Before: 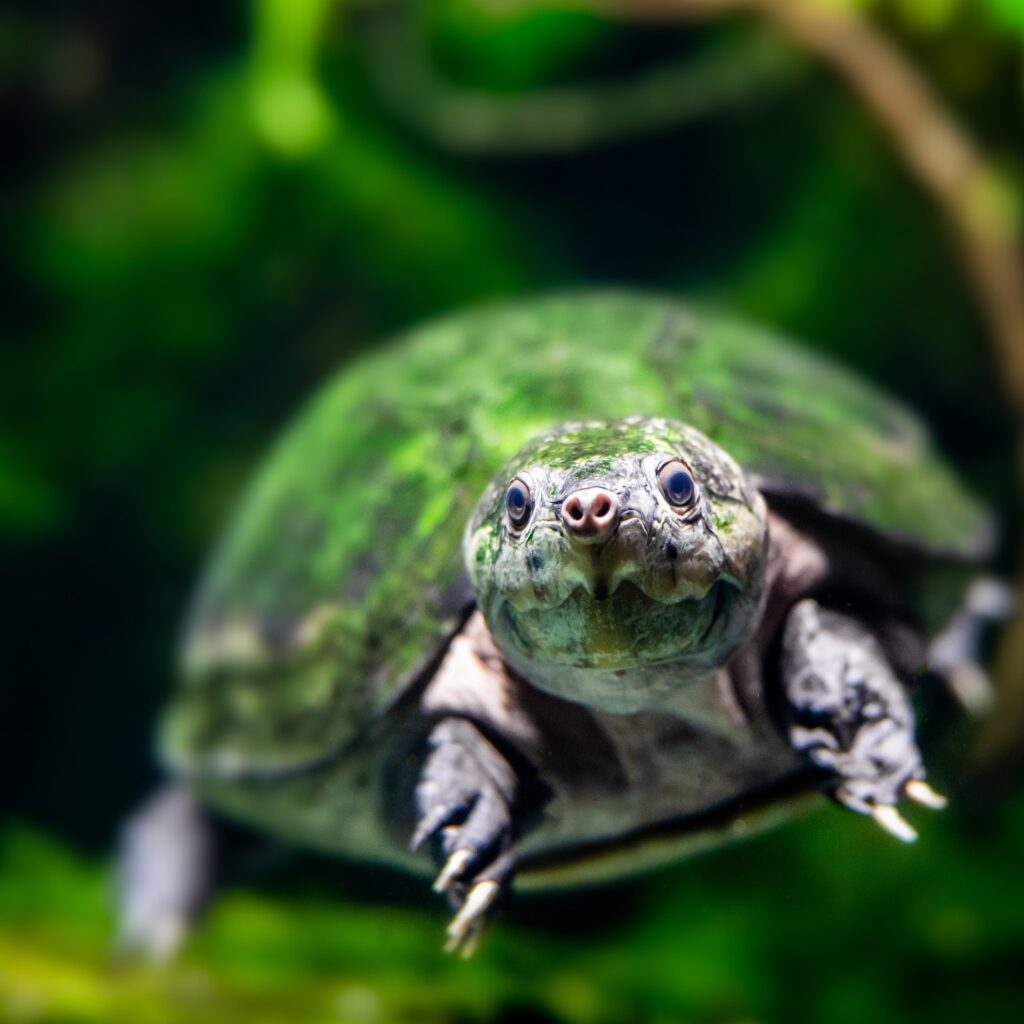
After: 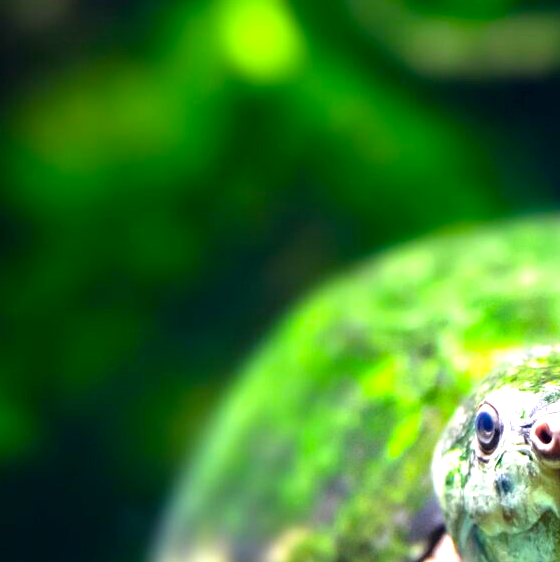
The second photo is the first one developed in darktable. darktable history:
crop and rotate: left 3.047%, top 7.509%, right 42.236%, bottom 37.598%
color balance rgb: perceptual saturation grading › global saturation 20%, global vibrance 20%
exposure: black level correction 0, exposure 1.2 EV, compensate exposure bias true, compensate highlight preservation false
